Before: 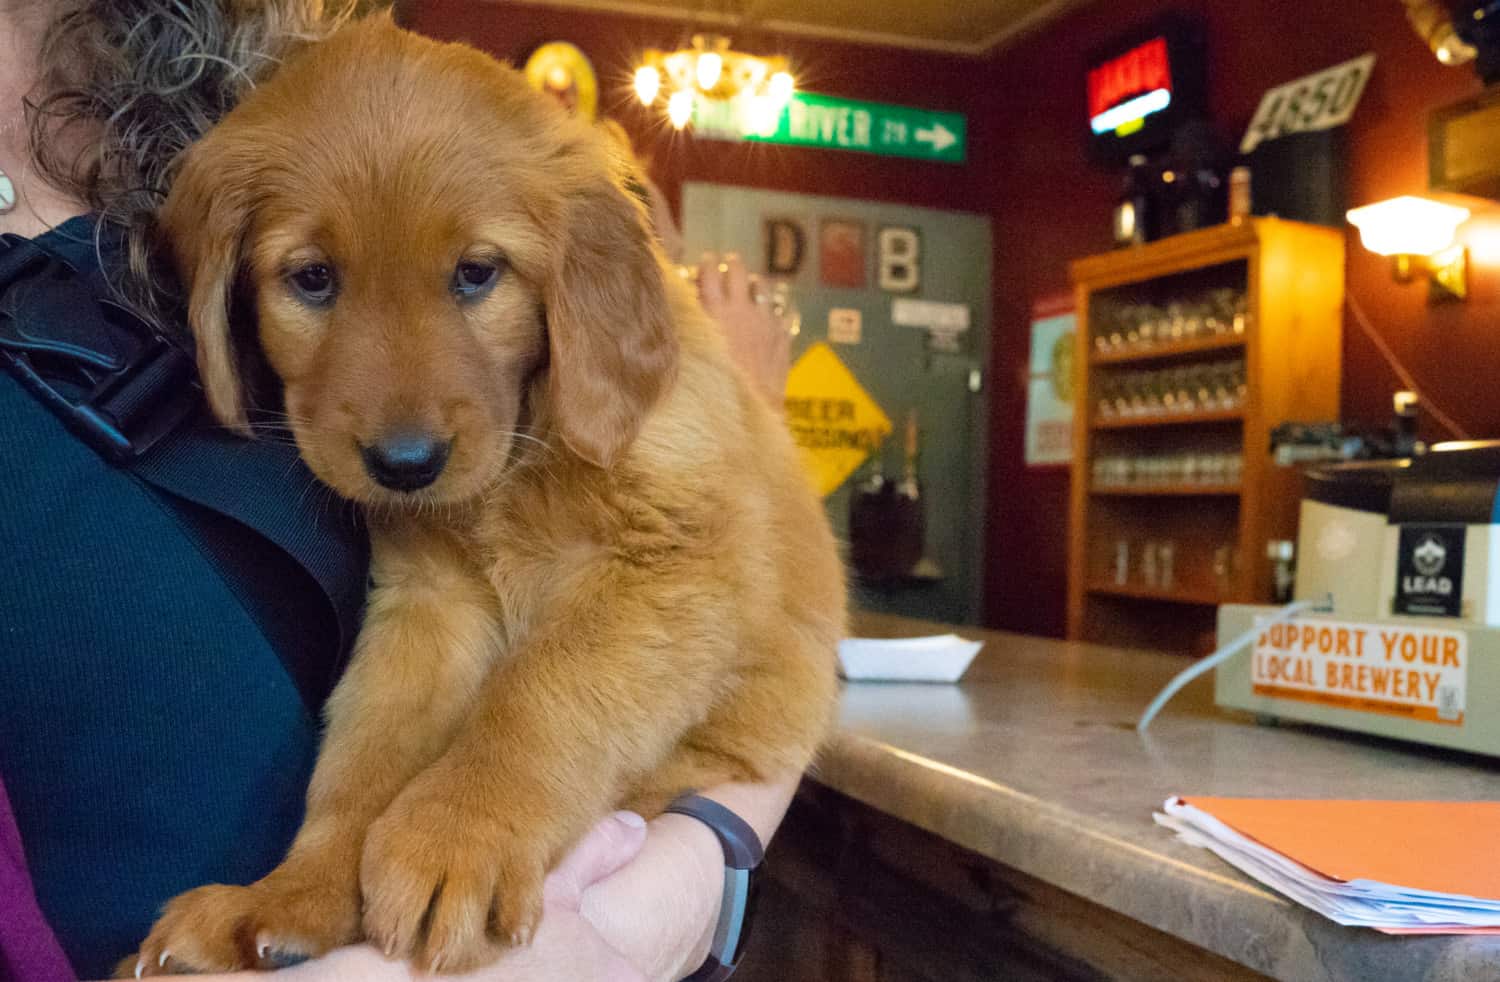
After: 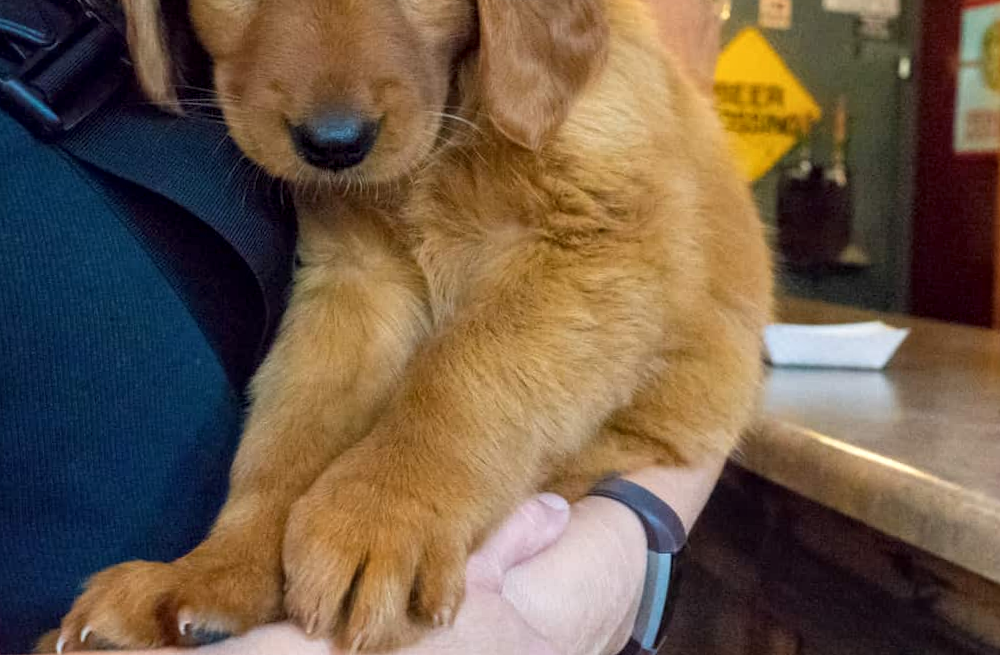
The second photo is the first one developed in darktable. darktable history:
crop and rotate: angle -0.82°, left 3.85%, top 31.828%, right 27.992%
local contrast: on, module defaults
